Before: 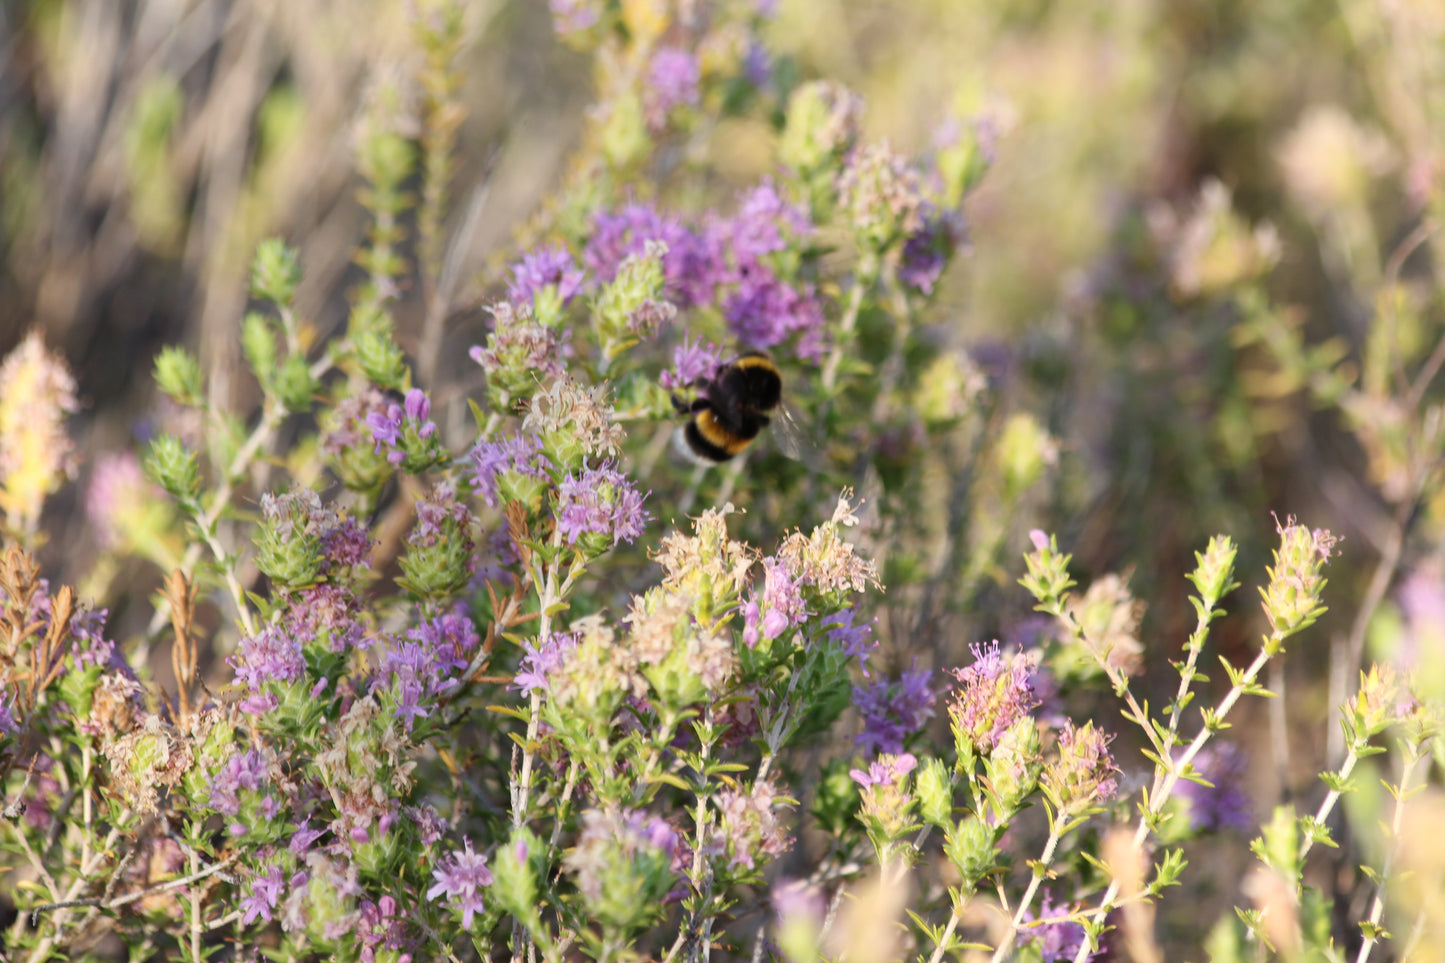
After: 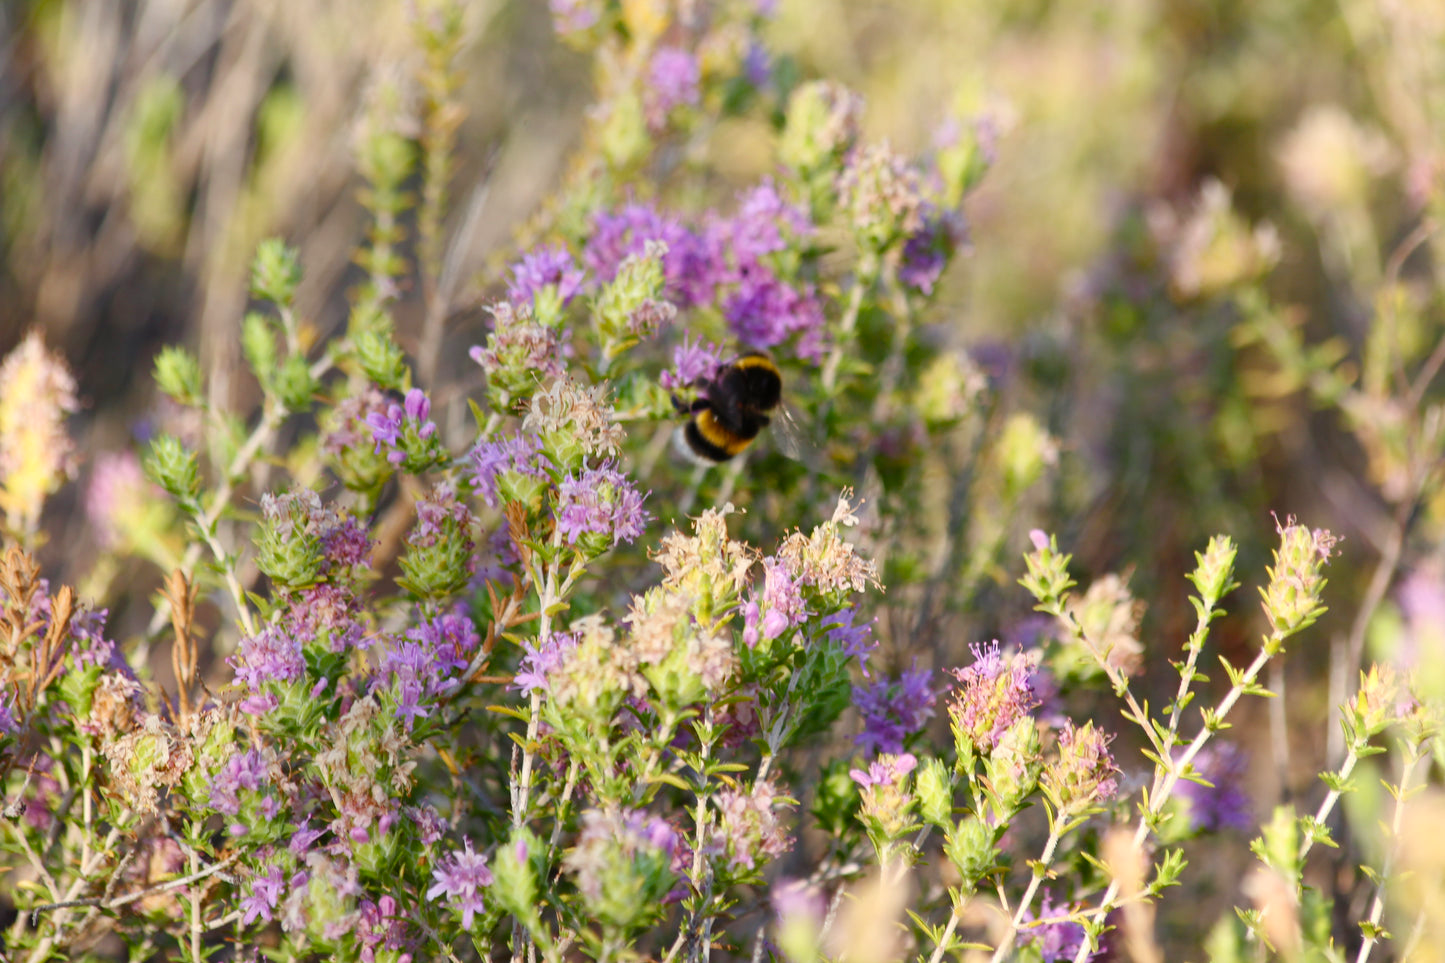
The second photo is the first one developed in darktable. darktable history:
color correction: highlights a* -0.146, highlights b* 0.078
color balance rgb: perceptual saturation grading › global saturation 20%, perceptual saturation grading › highlights -25.488%, perceptual saturation grading › shadows 24.656%, global vibrance 20%
